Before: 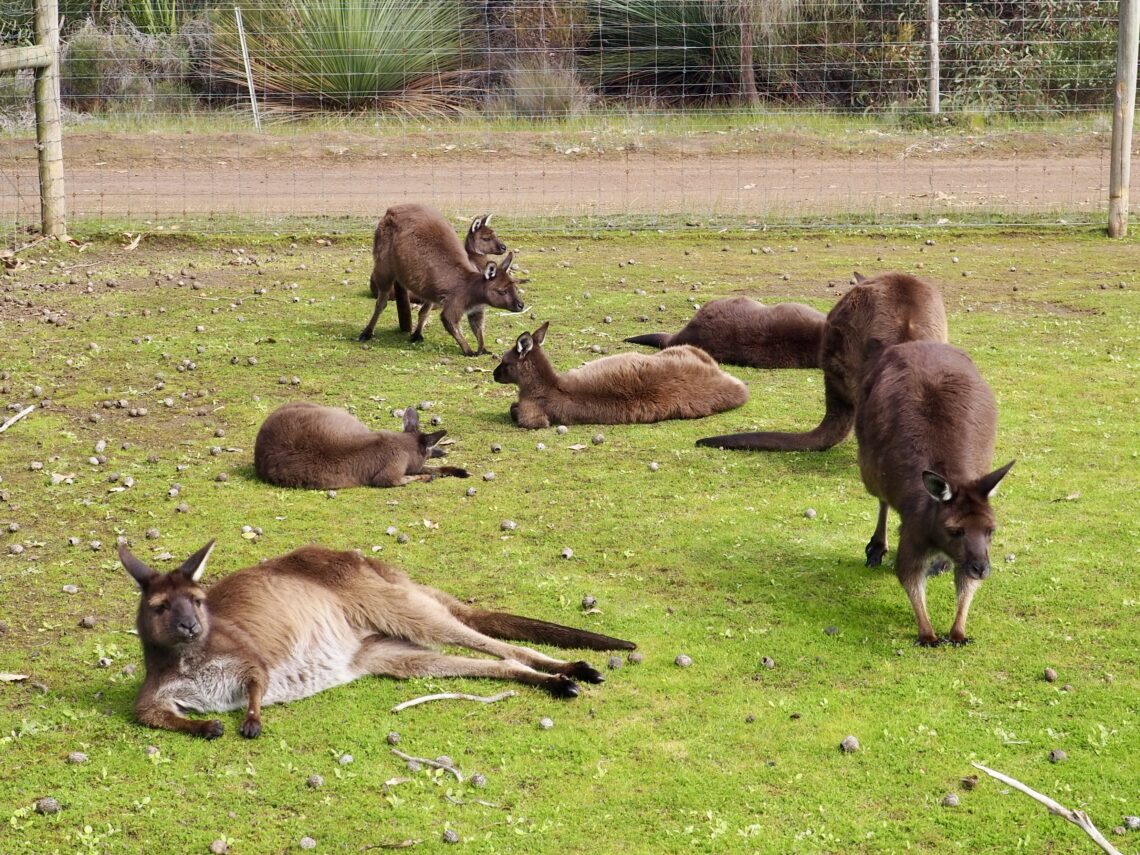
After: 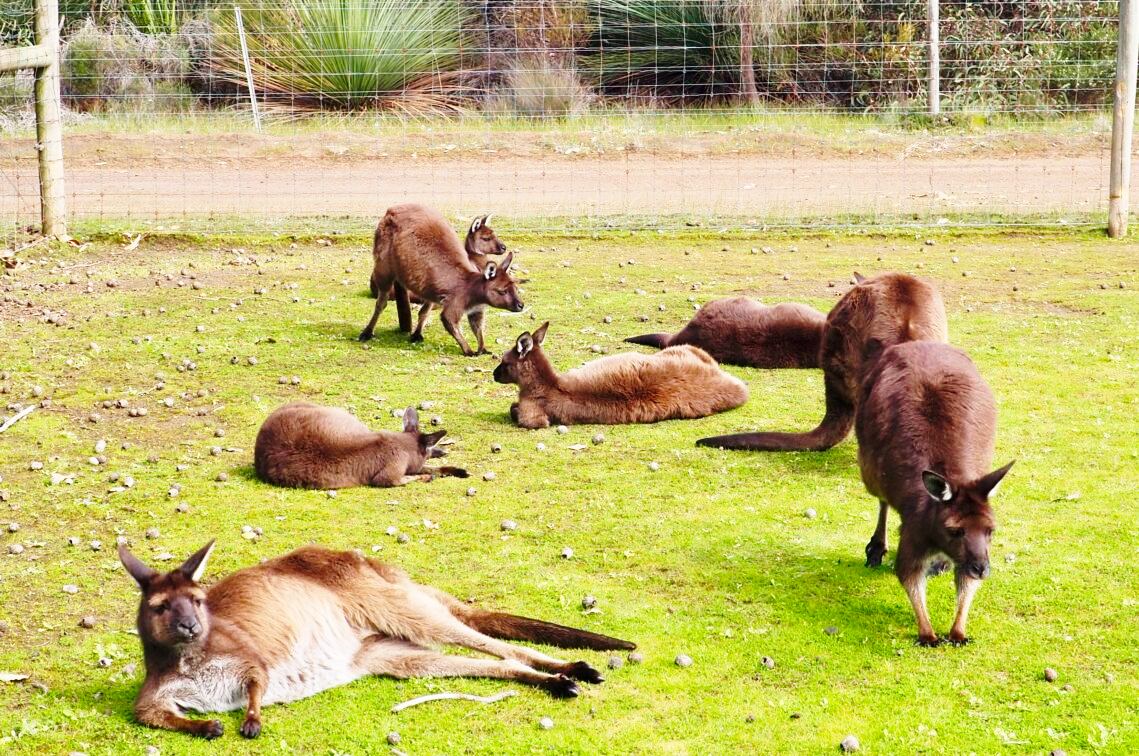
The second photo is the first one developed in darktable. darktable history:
crop and rotate: top 0%, bottom 11.49%
base curve: curves: ch0 [(0, 0) (0.028, 0.03) (0.121, 0.232) (0.46, 0.748) (0.859, 0.968) (1, 1)], preserve colors none
